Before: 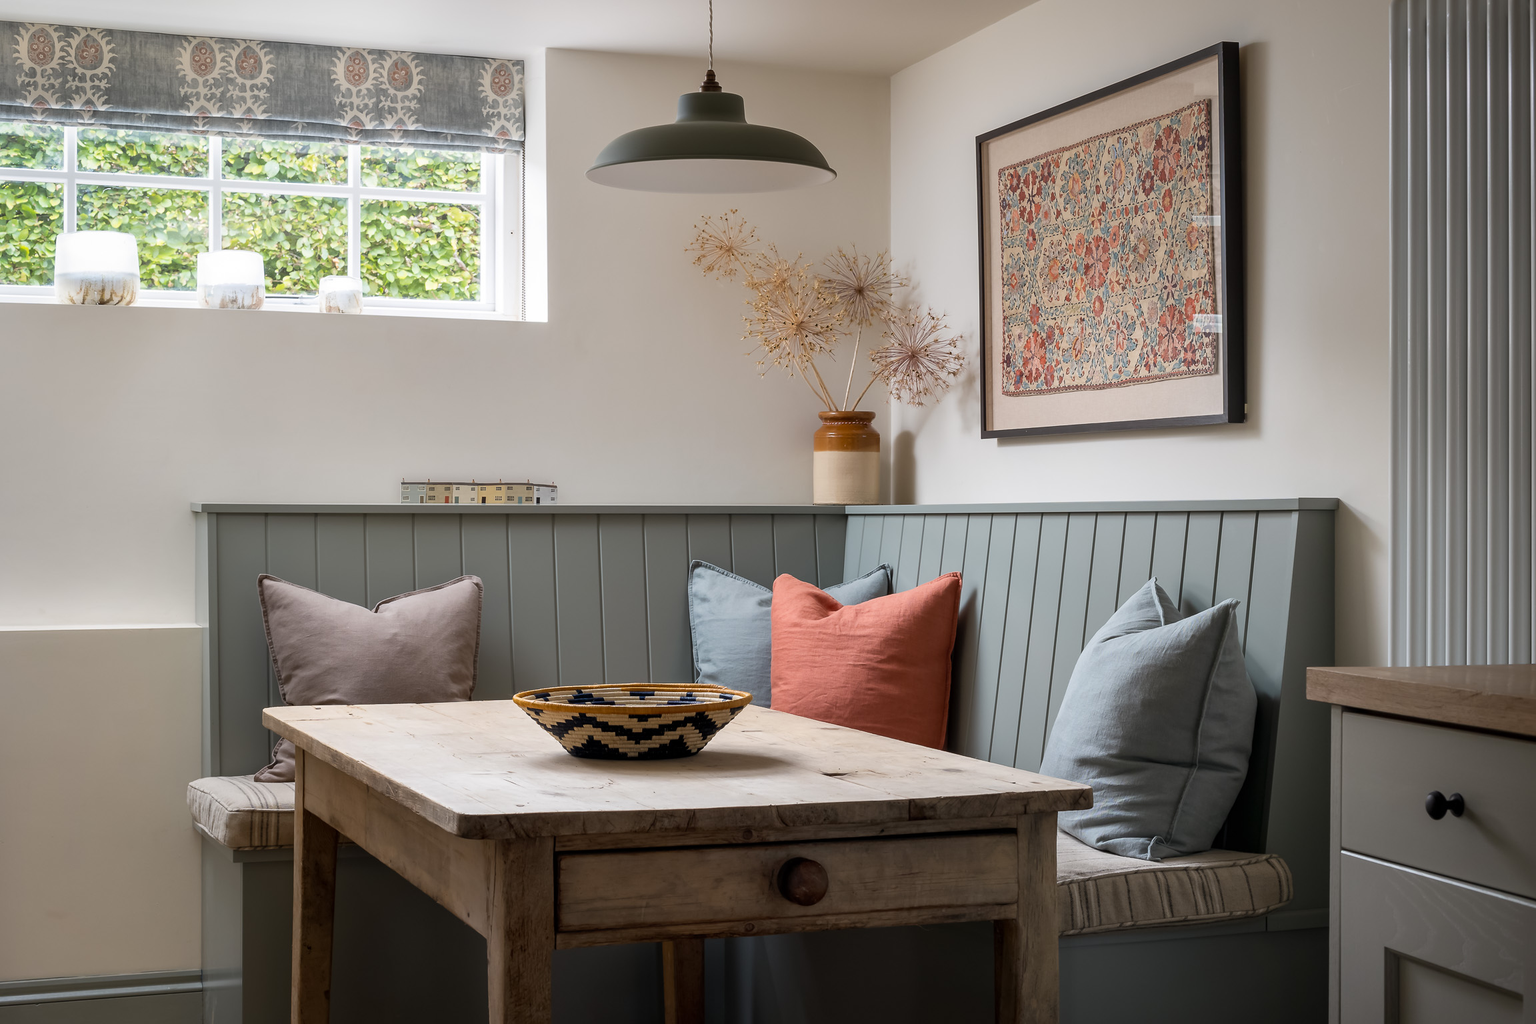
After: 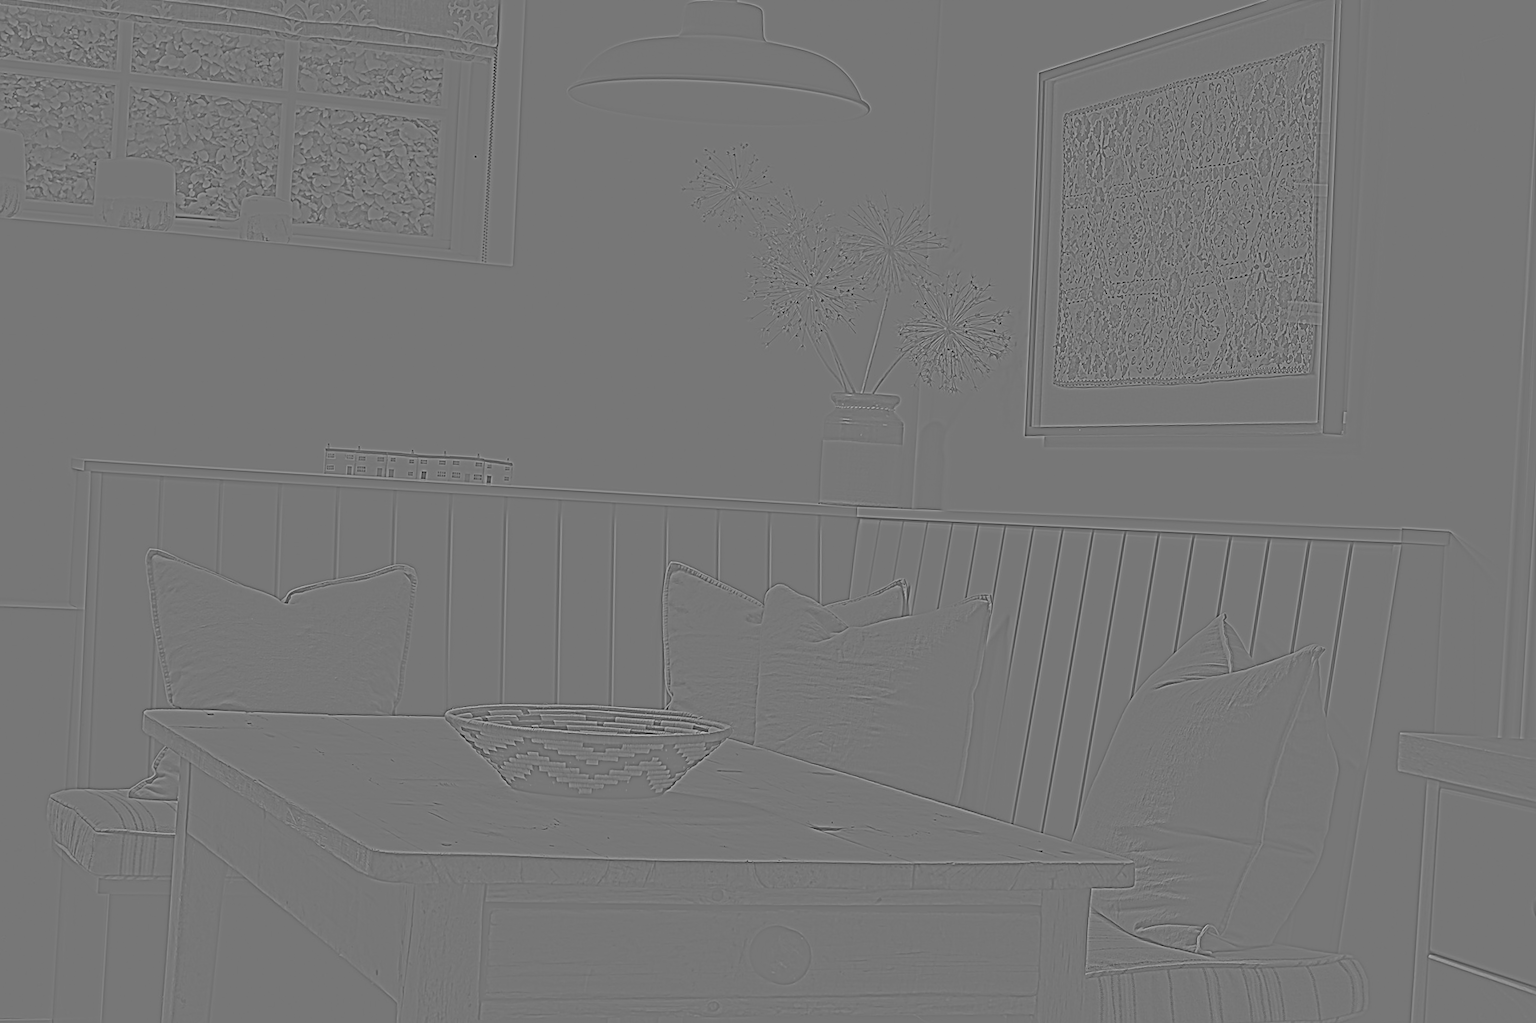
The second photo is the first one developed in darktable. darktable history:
sigmoid: contrast 1.69, skew -0.23, preserve hue 0%, red attenuation 0.1, red rotation 0.035, green attenuation 0.1, green rotation -0.017, blue attenuation 0.15, blue rotation -0.052, base primaries Rec2020
crop and rotate: angle -3.27°, left 5.211%, top 5.211%, right 4.607%, bottom 4.607%
highpass: sharpness 9.84%, contrast boost 9.94%
sharpen: radius 1.967
